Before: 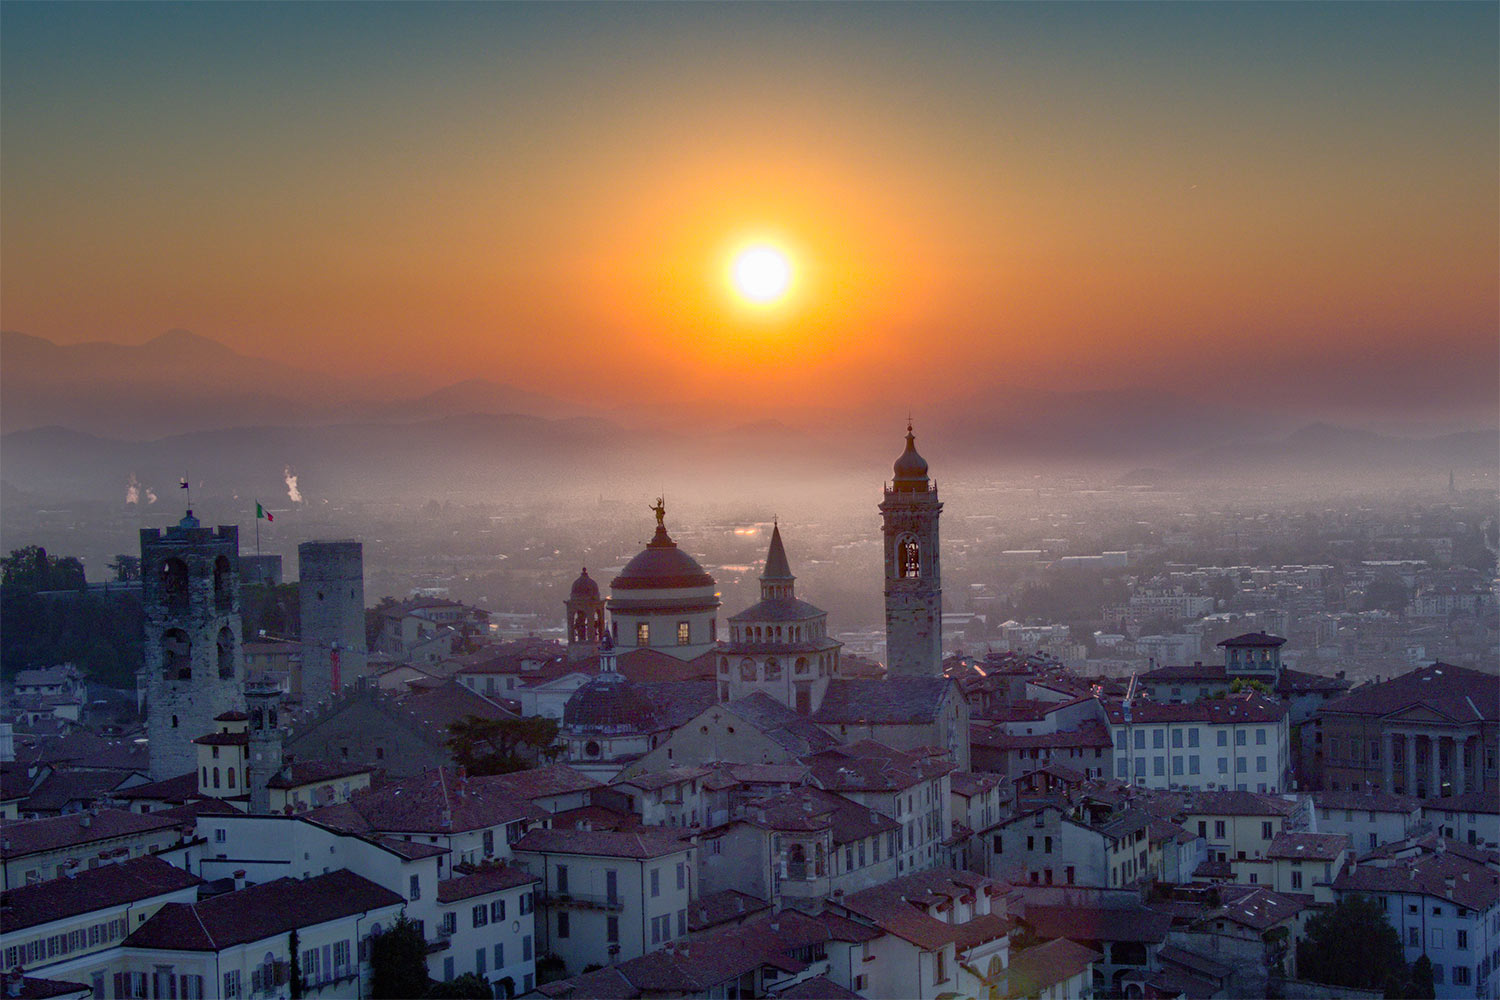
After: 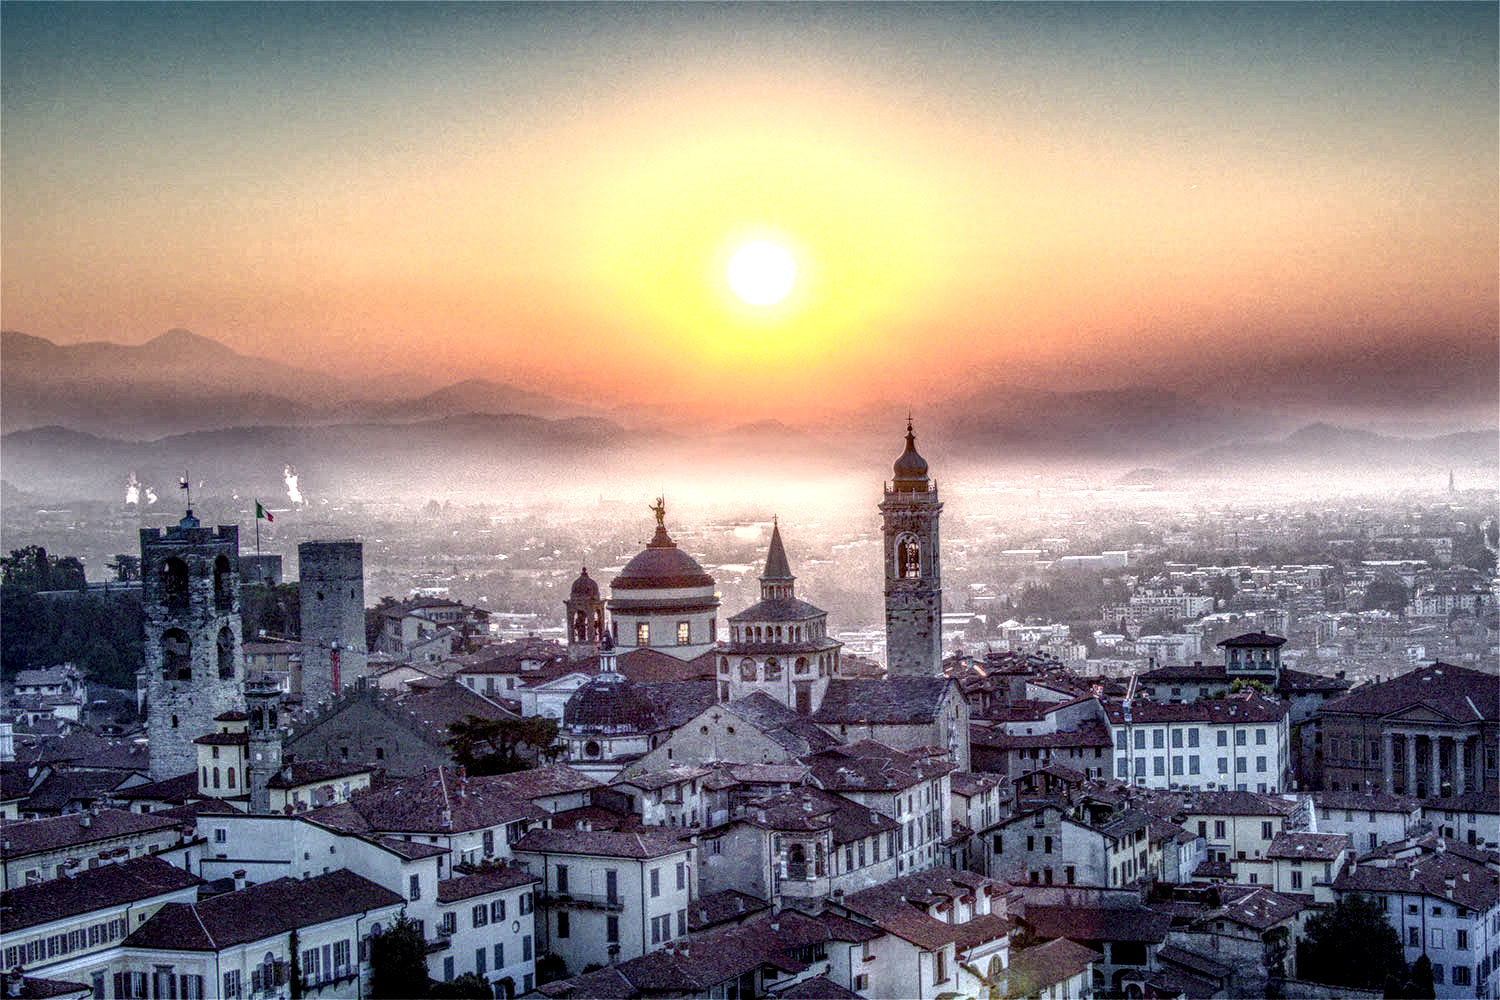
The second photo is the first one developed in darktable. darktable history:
local contrast: highlights 0%, shadows 0%, detail 300%, midtone range 0.3
contrast brightness saturation: contrast 0.39, brightness 0.53
